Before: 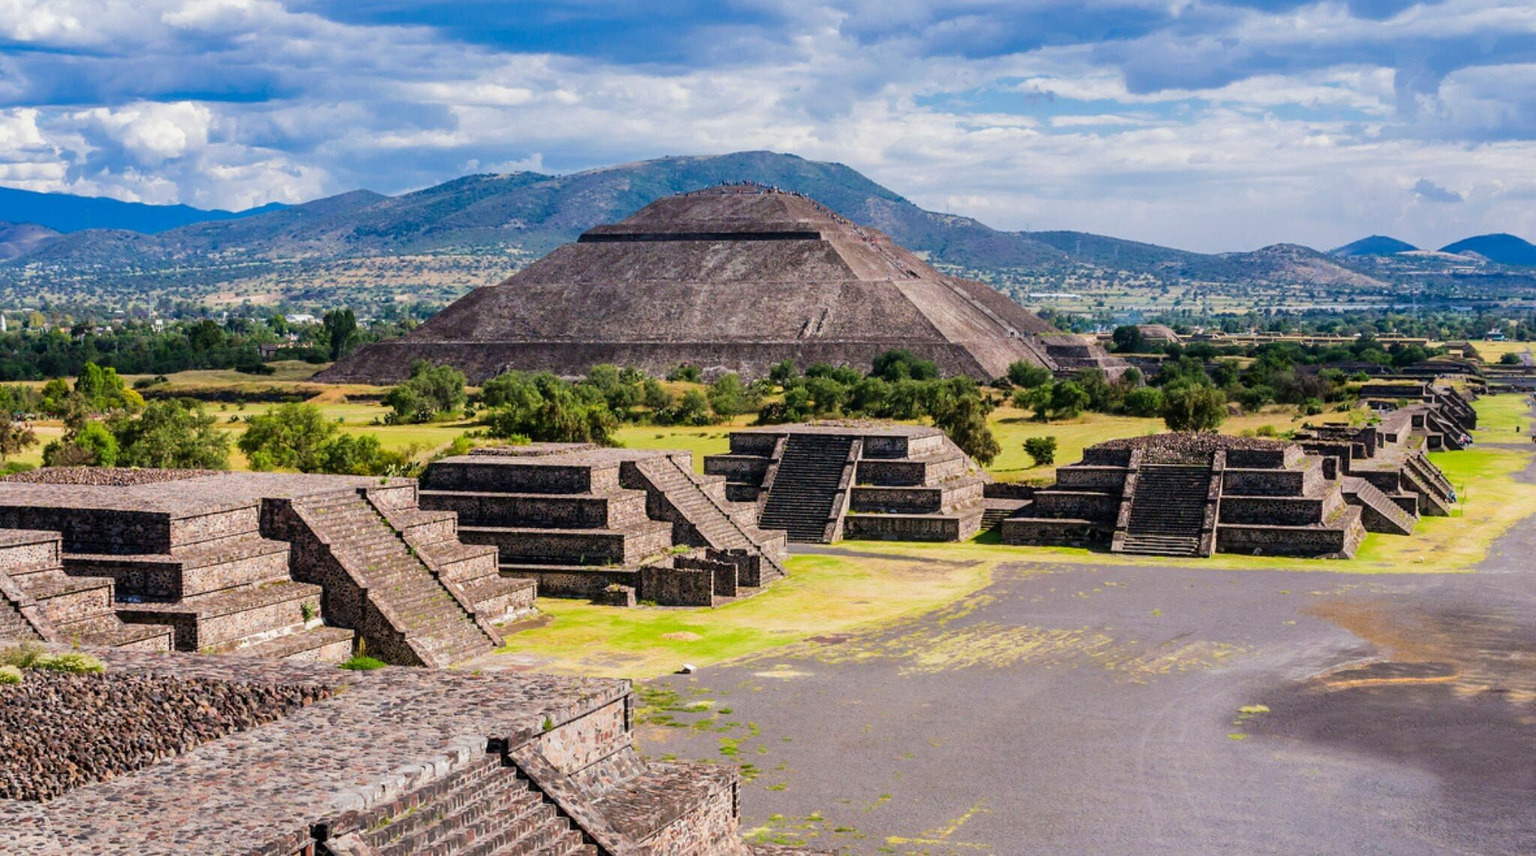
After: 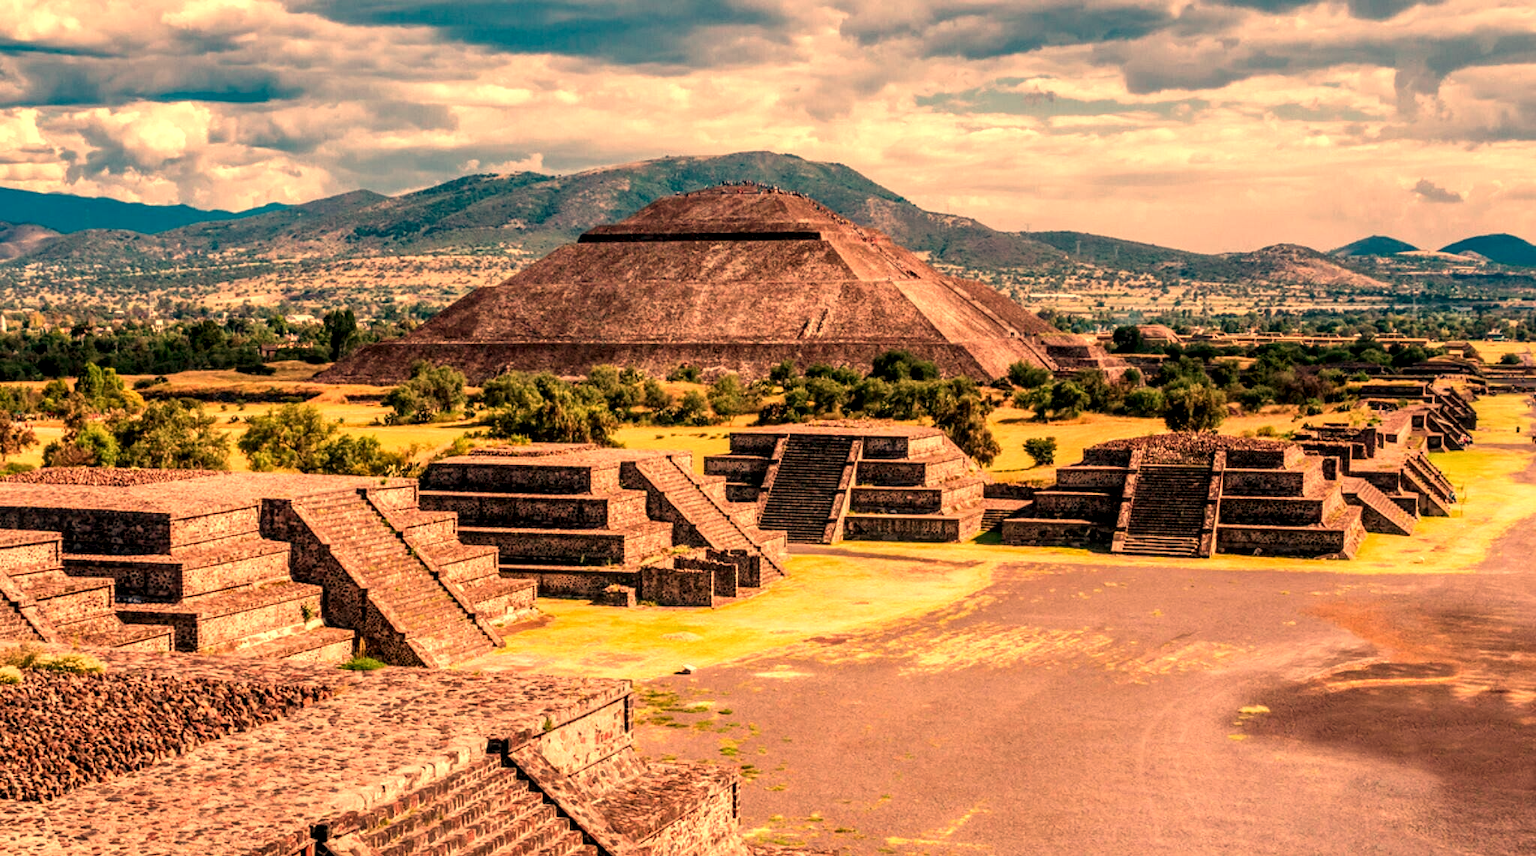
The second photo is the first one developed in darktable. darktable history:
local contrast: detail 150%
white balance: red 1.467, blue 0.684
